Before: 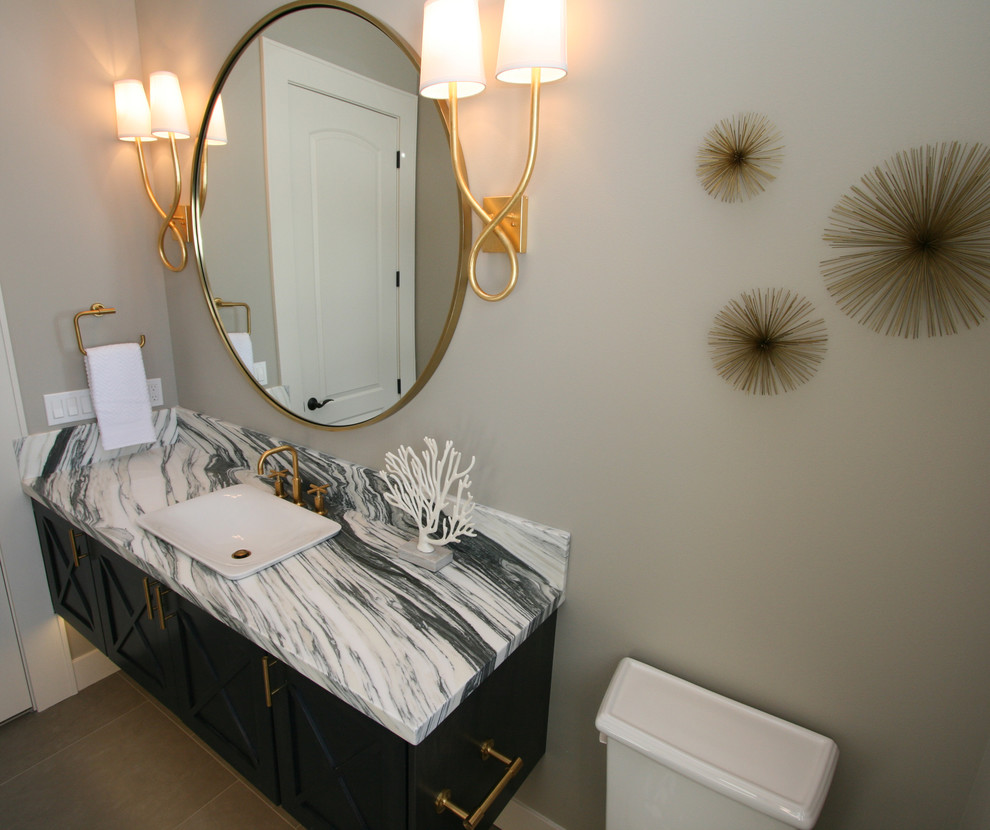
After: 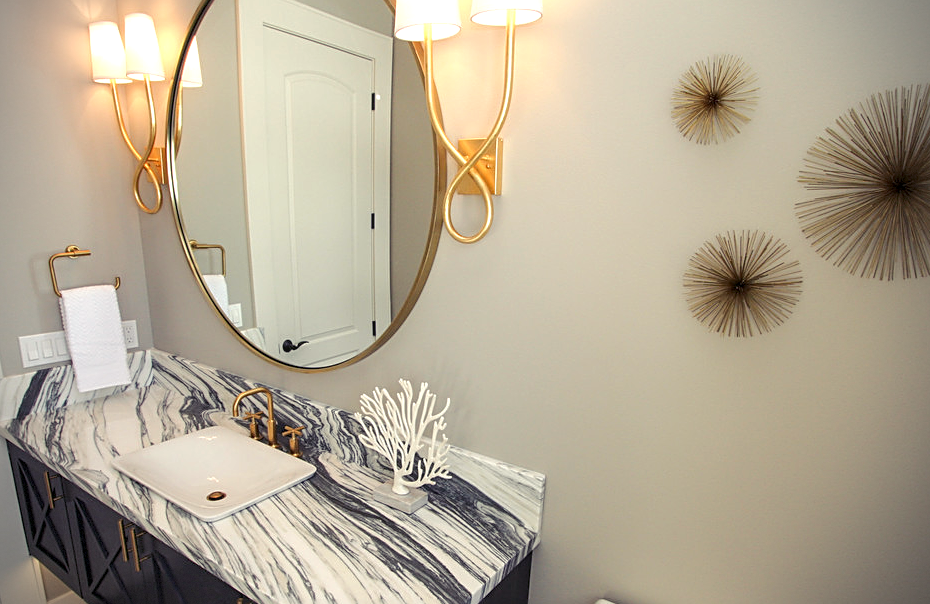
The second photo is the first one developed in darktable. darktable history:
sharpen: on, module defaults
exposure: exposure 0.497 EV, compensate highlight preservation false
crop: left 2.579%, top 7.006%, right 3.399%, bottom 20.166%
color balance rgb: shadows lift › luminance -21.601%, shadows lift › chroma 9.128%, shadows lift › hue 283.87°, highlights gain › luminance 6.553%, highlights gain › chroma 2.547%, highlights gain › hue 87.22°, perceptual saturation grading › global saturation 0.826%, perceptual brilliance grading › mid-tones 10.157%, perceptual brilliance grading › shadows 15.092%, global vibrance -16.803%, contrast -5.755%
local contrast: on, module defaults
vignetting: dithering 8-bit output
